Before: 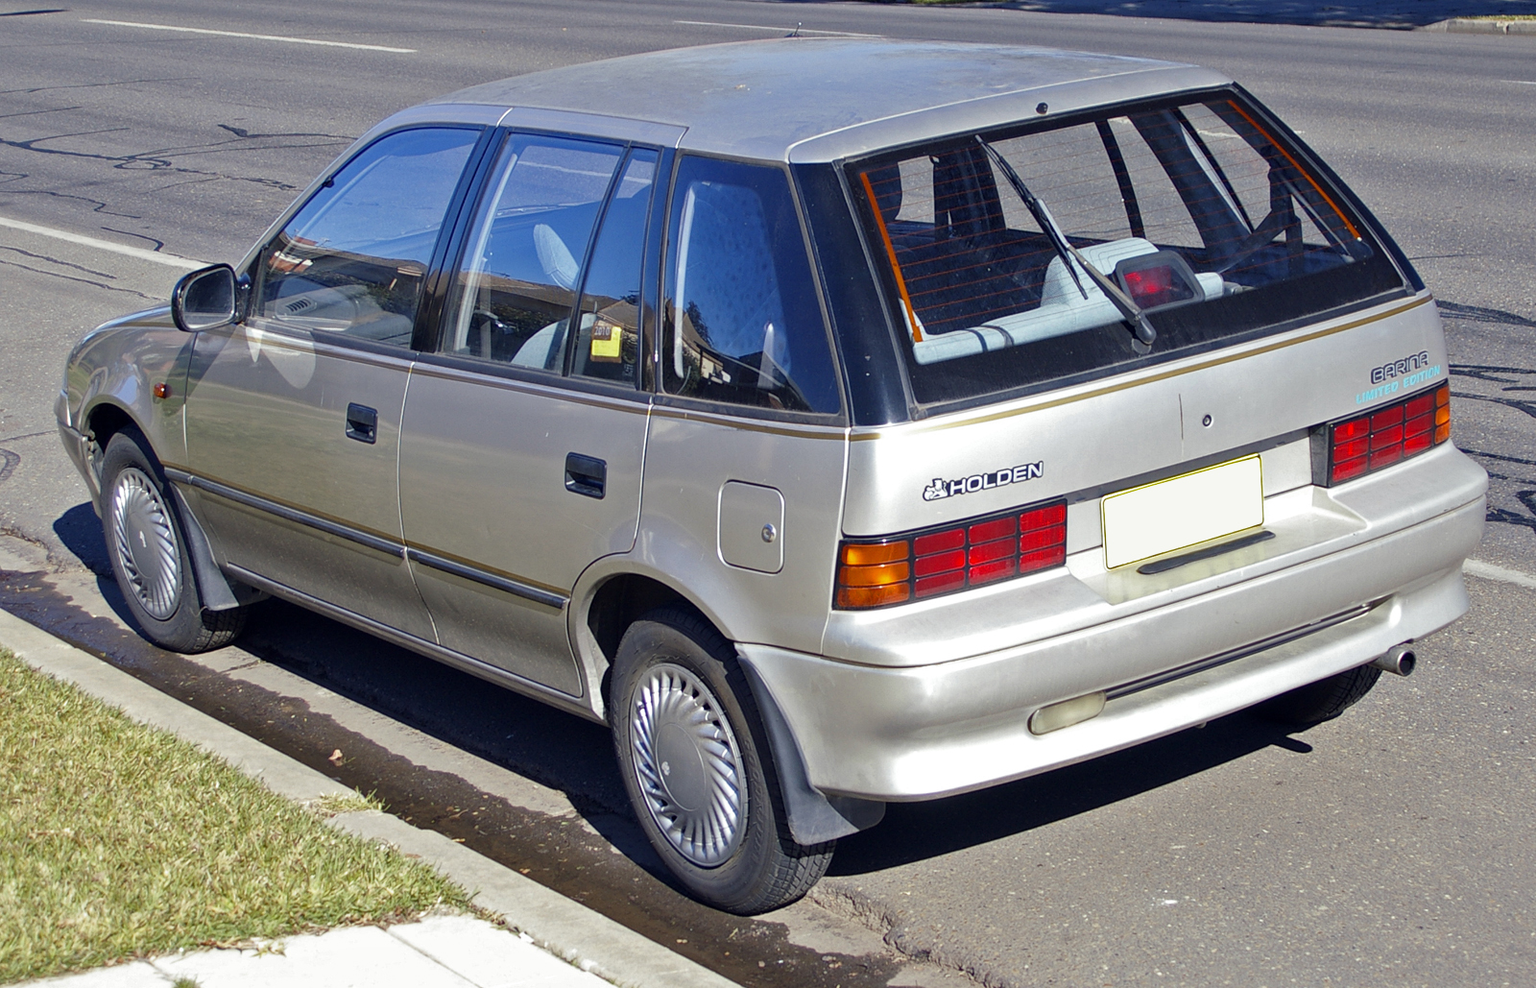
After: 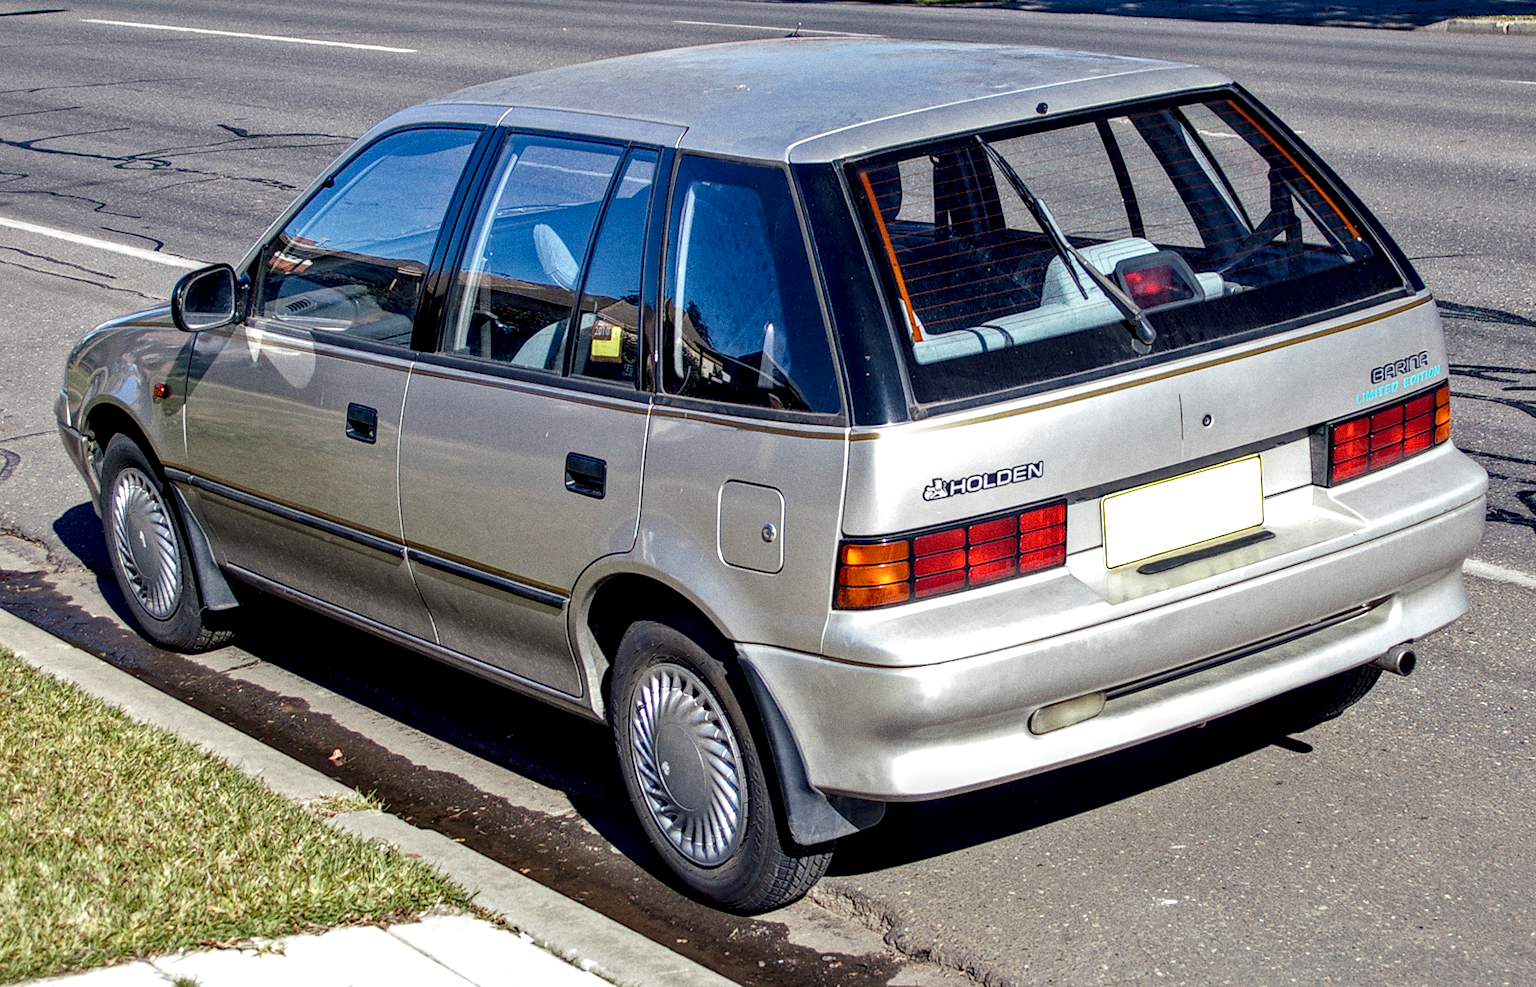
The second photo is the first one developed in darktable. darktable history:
local contrast: highlights 20%, shadows 70%, detail 170%
grain: coarseness 3.21 ISO
contrast brightness saturation: saturation -0.05
